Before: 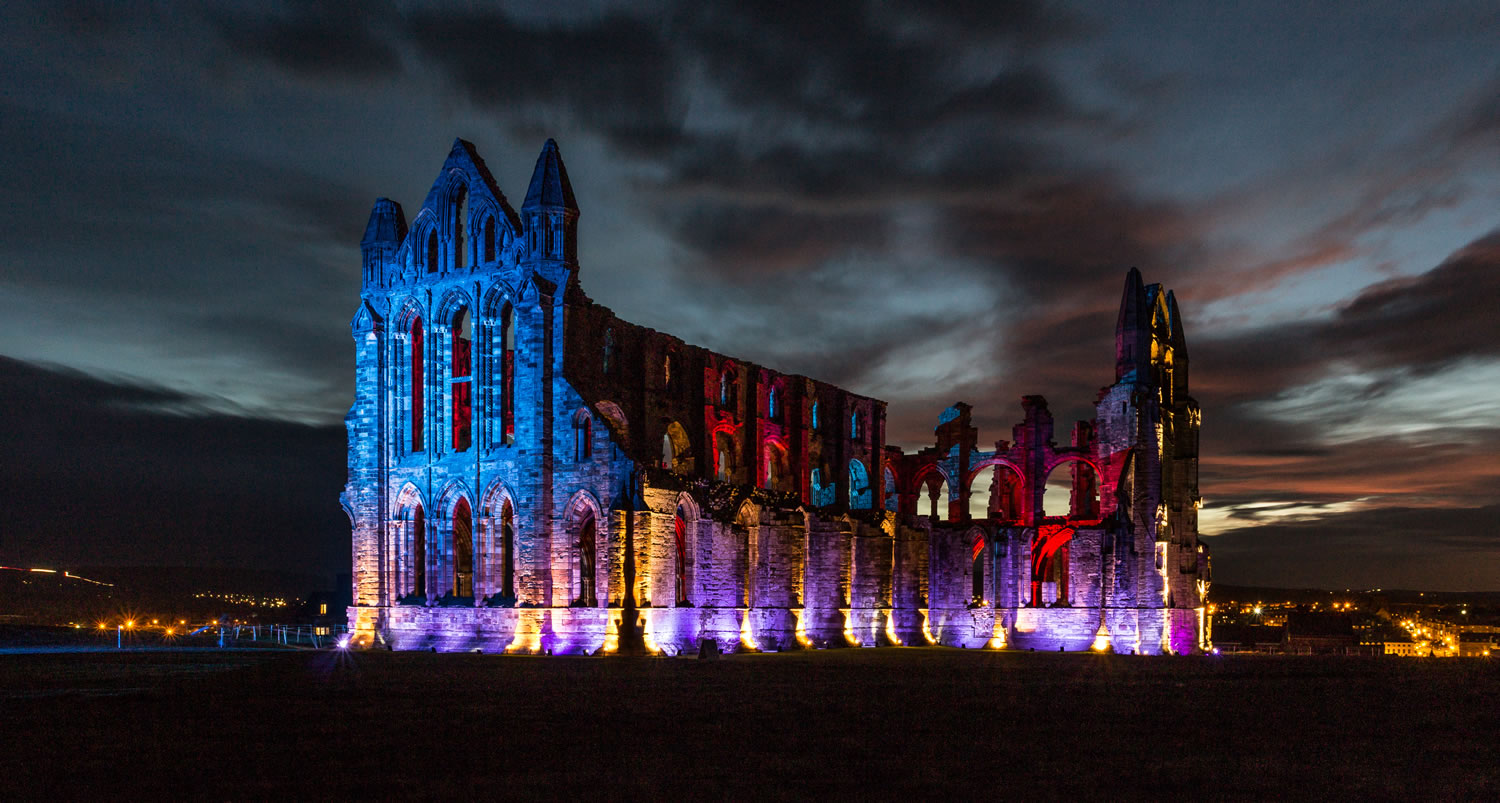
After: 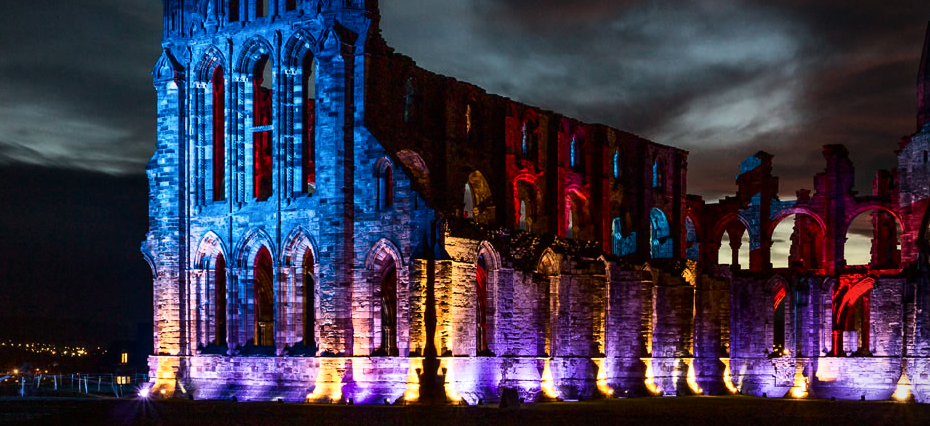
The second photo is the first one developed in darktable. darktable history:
crop: left 13.312%, top 31.28%, right 24.627%, bottom 15.582%
contrast brightness saturation: contrast 0.22
vignetting: on, module defaults
